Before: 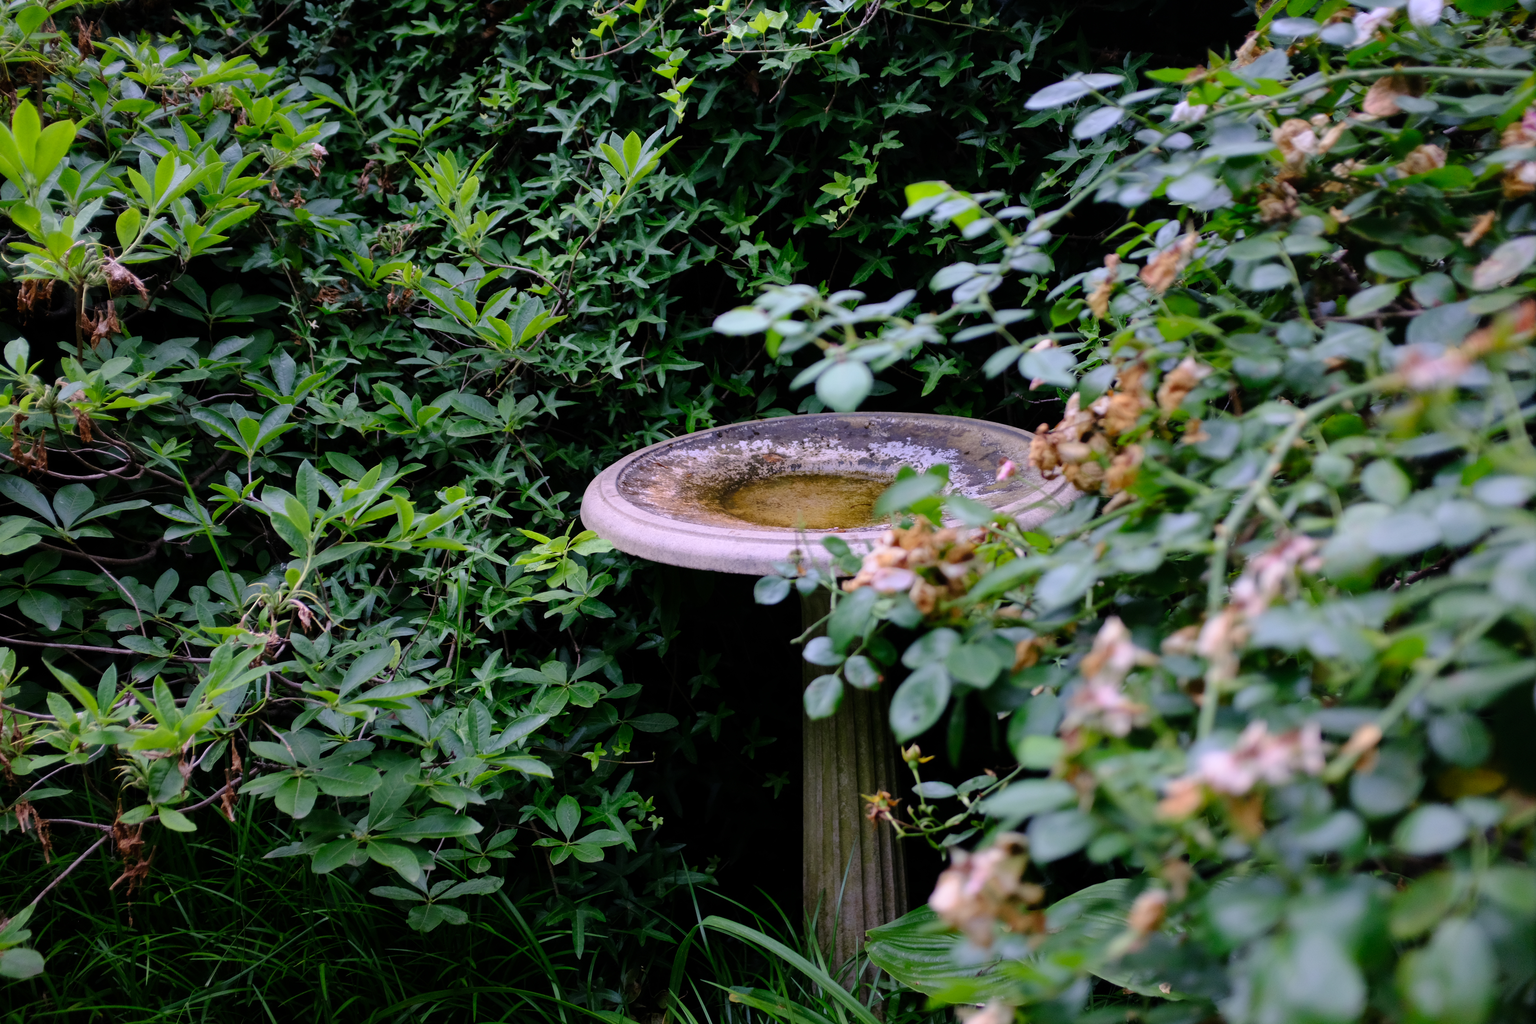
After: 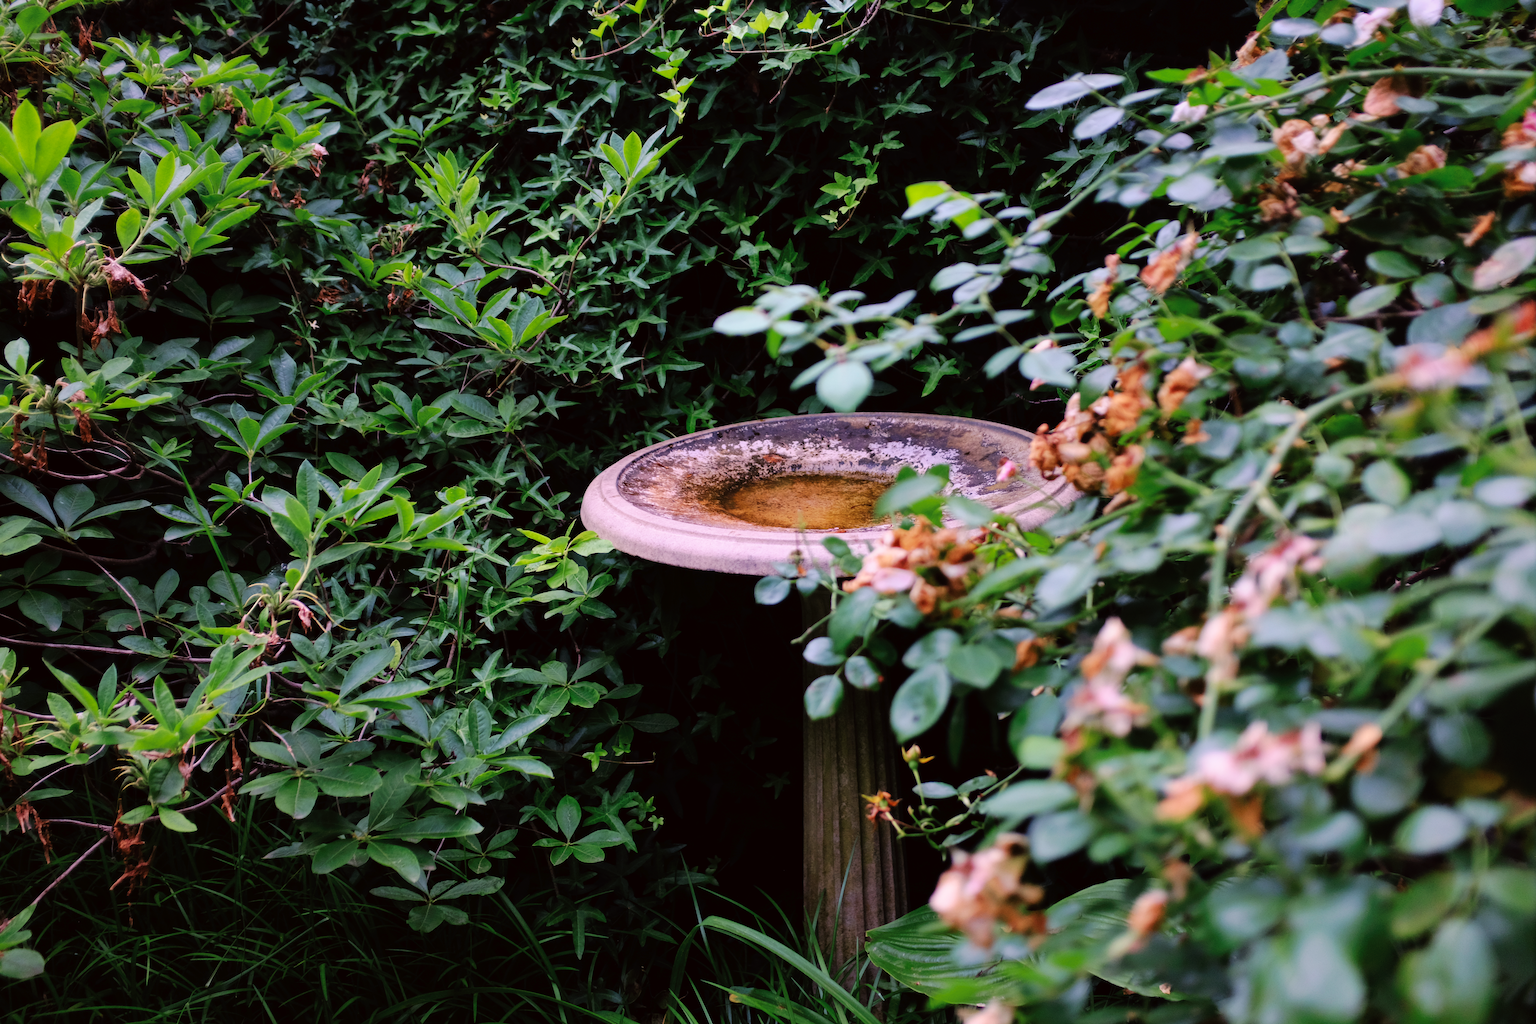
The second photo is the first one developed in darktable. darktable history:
tone curve: curves: ch0 [(0, 0) (0.003, 0.009) (0.011, 0.013) (0.025, 0.019) (0.044, 0.029) (0.069, 0.04) (0.1, 0.053) (0.136, 0.08) (0.177, 0.114) (0.224, 0.151) (0.277, 0.207) (0.335, 0.267) (0.399, 0.35) (0.468, 0.442) (0.543, 0.545) (0.623, 0.656) (0.709, 0.752) (0.801, 0.843) (0.898, 0.932) (1, 1)], preserve colors none
color look up table: target L [89.64, 91.02, 88.43, 88.61, 84.8, 73, 58.71, 57.59, 51.38, 40.83, 200.01, 83.45, 83.54, 74.97, 72.92, 66.51, 57, 59.99, 54.51, 45.47, 47.76, 31.35, 39.06, 28.32, 76.01, 78.85, 62.26, 63.58, 64.01, 55.85, 58.63, 55.44, 50.98, 43.61, 41.24, 48.9, 37.3, 42.44, 27.14, 15.29, 18.35, 12.68, 88.62, 79.67, 70.43, 60.03, 54.14, 47.1, 3.908], target a [-36.63, -10.16, -52.32, -20.43, -78.15, -60.63, -21.89, -37.51, -37.62, -12.46, 0, 8.085, 10.03, 29.54, 22.89, 18.06, 59.01, 16.51, 64.23, 43.59, 56.29, 11.67, 47.3, 38.92, 36.18, 19.18, 64.55, 8.226, 56.06, 68.2, 75.84, 55.97, 30.23, 4.32, 27.61, 59.51, 7.402, 53.88, 38.29, 11.87, 33.53, 22.15, -48.42, -41.95, -25.77, -11.55, -16.69, -22.75, -0.989], target b [57.33, 67.27, 23.45, 9.518, 68.28, 57.01, 41.73, 23.4, 36.58, 31.01, 0, 46.3, 12.29, 20.49, 59.79, 32.29, 26.1, 48.08, 54.88, 47.6, 51.07, 14.94, 32.62, 39.41, -10.65, -16.97, -26.5, -39.93, -24.72, -0.662, -40.3, 4.858, 4.922, -44.31, -73.35, -2.578, -16.97, -39.28, -49.54, -30.89, -12.08, 2.968, -9.265, -25.14, -38.69, -4.021, -22.21, -4.826, -1.148], num patches 49
